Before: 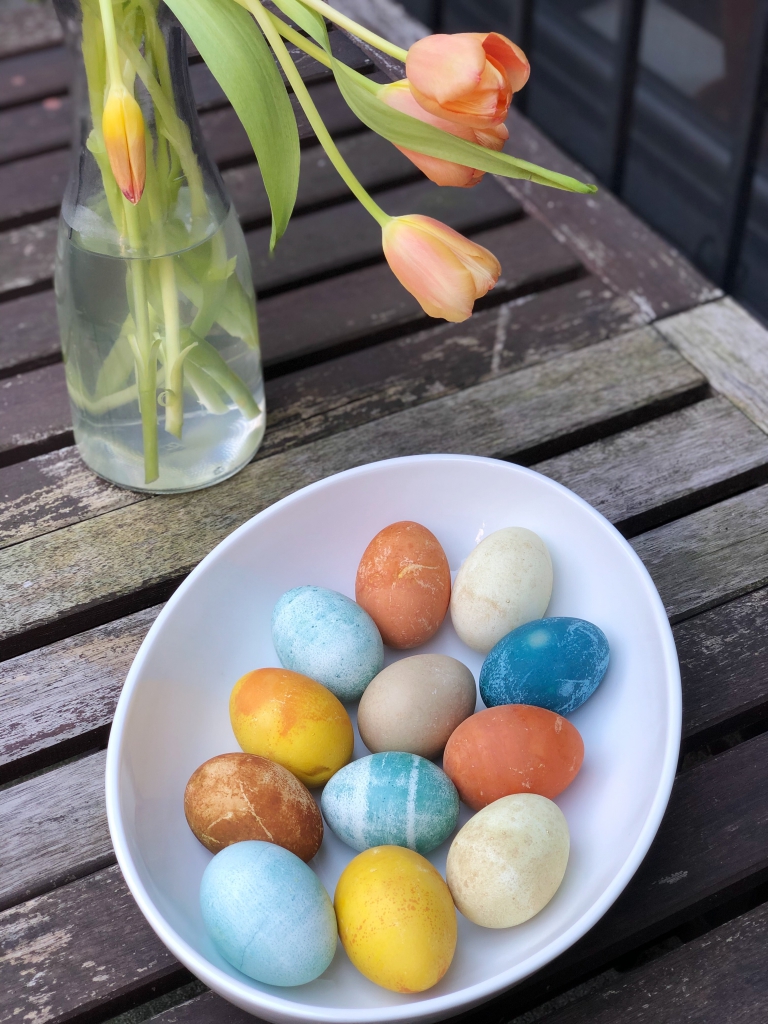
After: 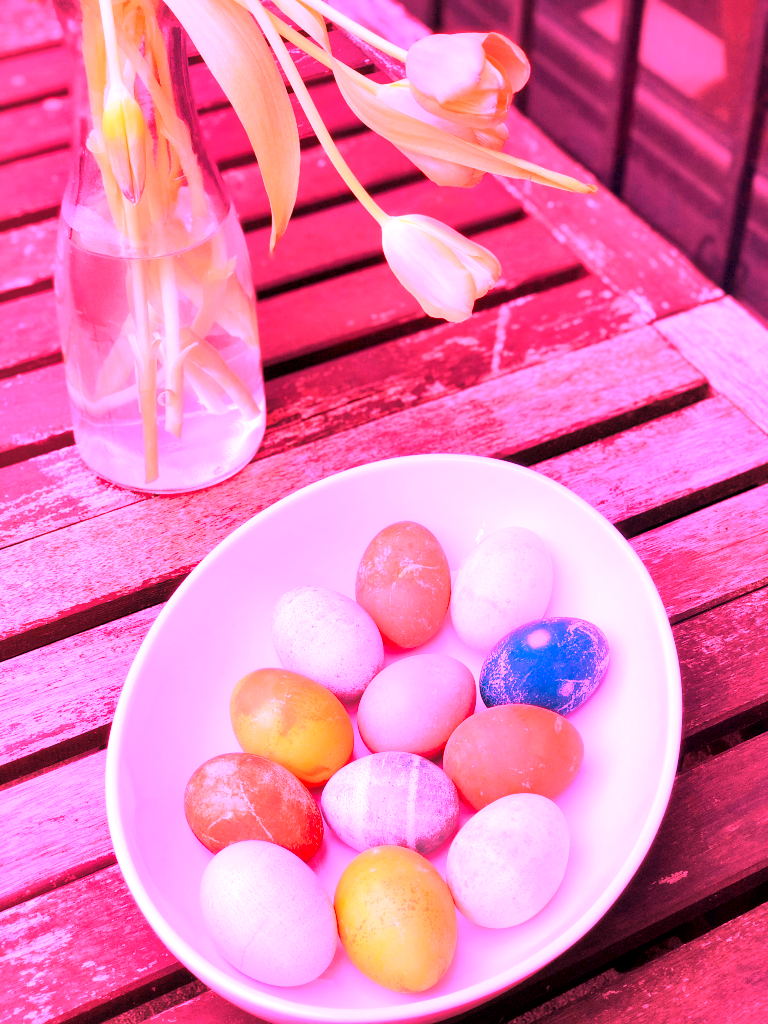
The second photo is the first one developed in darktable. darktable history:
local contrast: mode bilateral grid, contrast 25, coarseness 60, detail 151%, midtone range 0.2
white balance: red 4.26, blue 1.802
